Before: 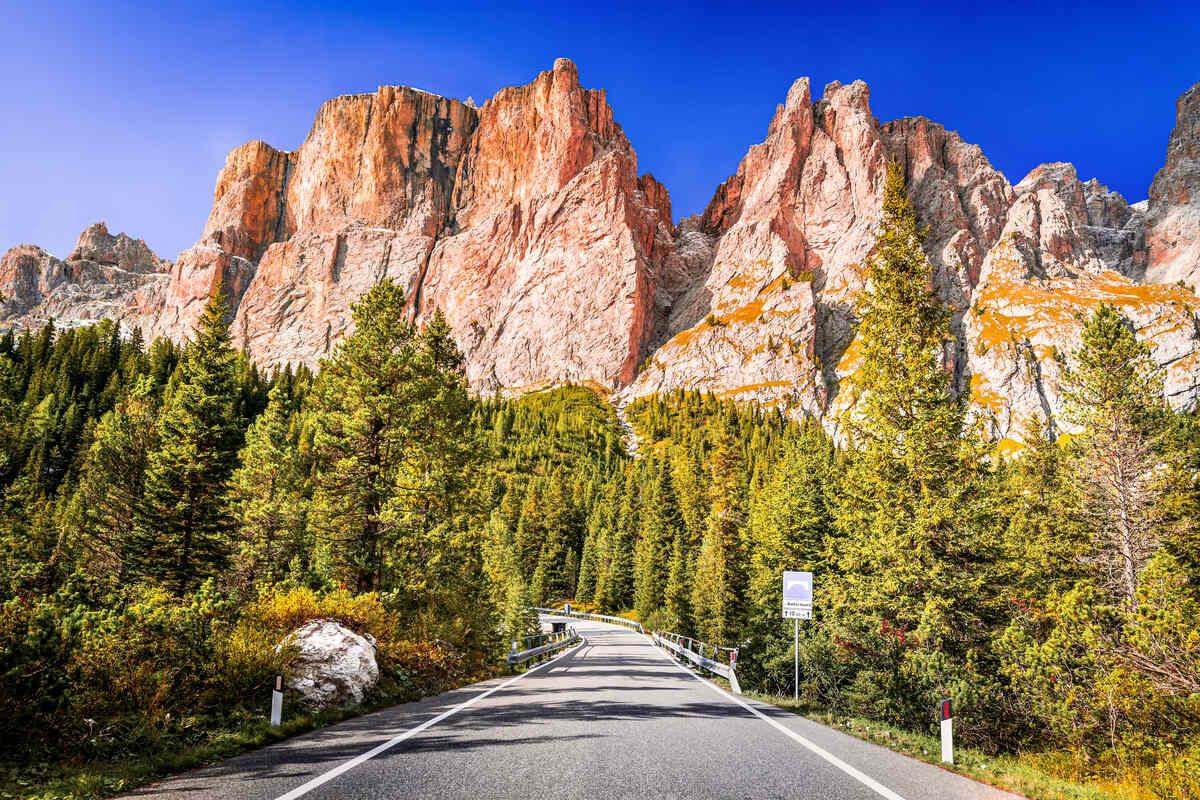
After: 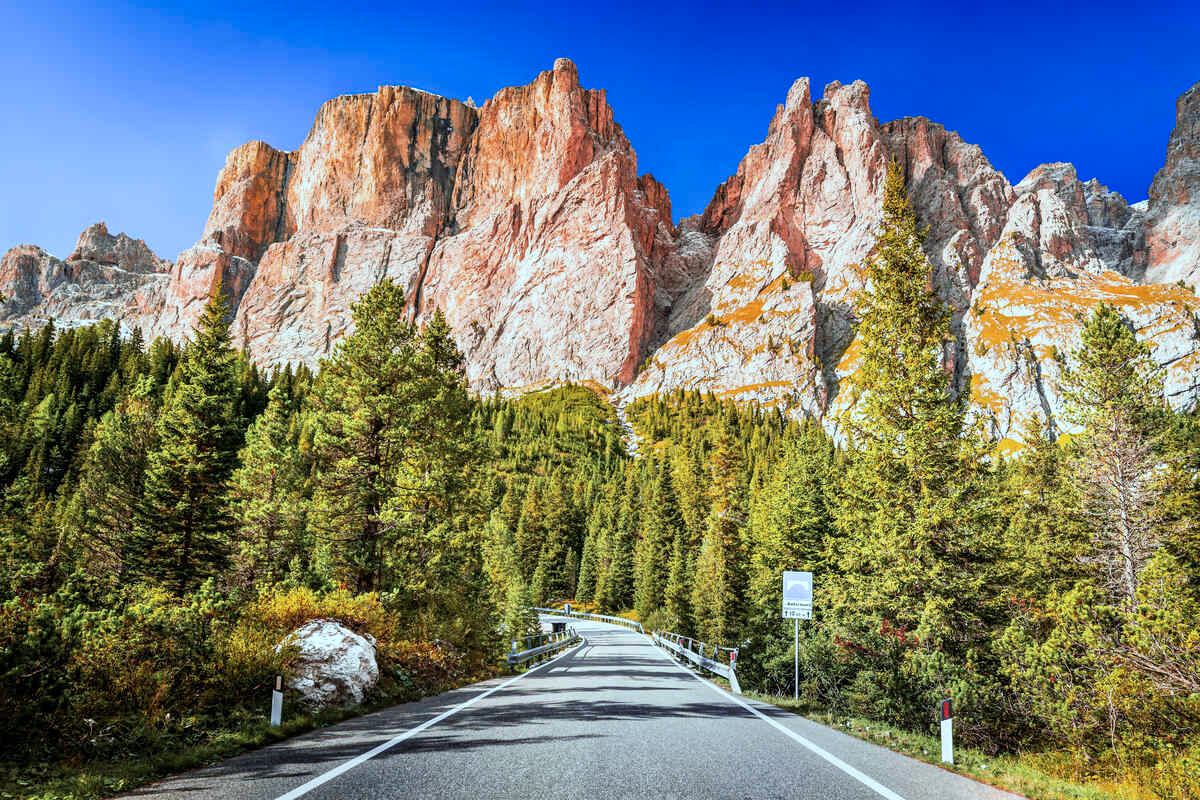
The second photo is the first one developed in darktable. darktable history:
color correction: highlights a* -10.04, highlights b* -10.37
rgb levels: preserve colors max RGB
